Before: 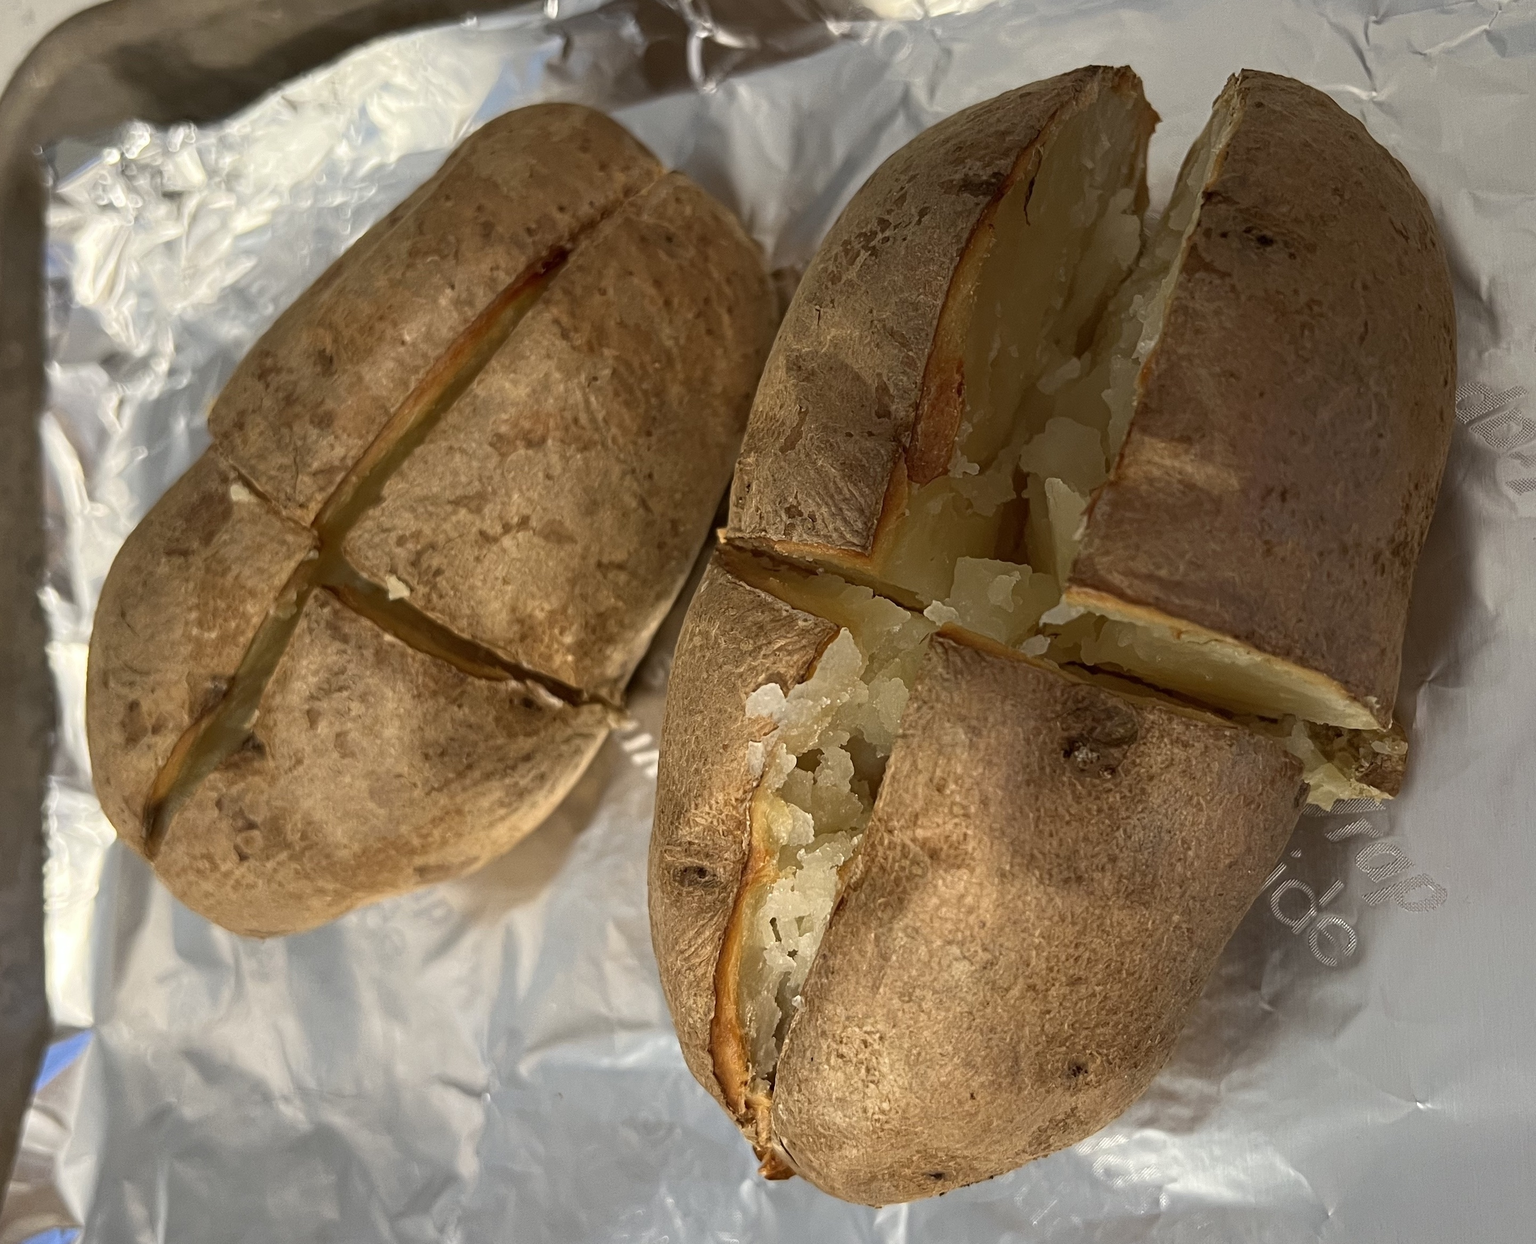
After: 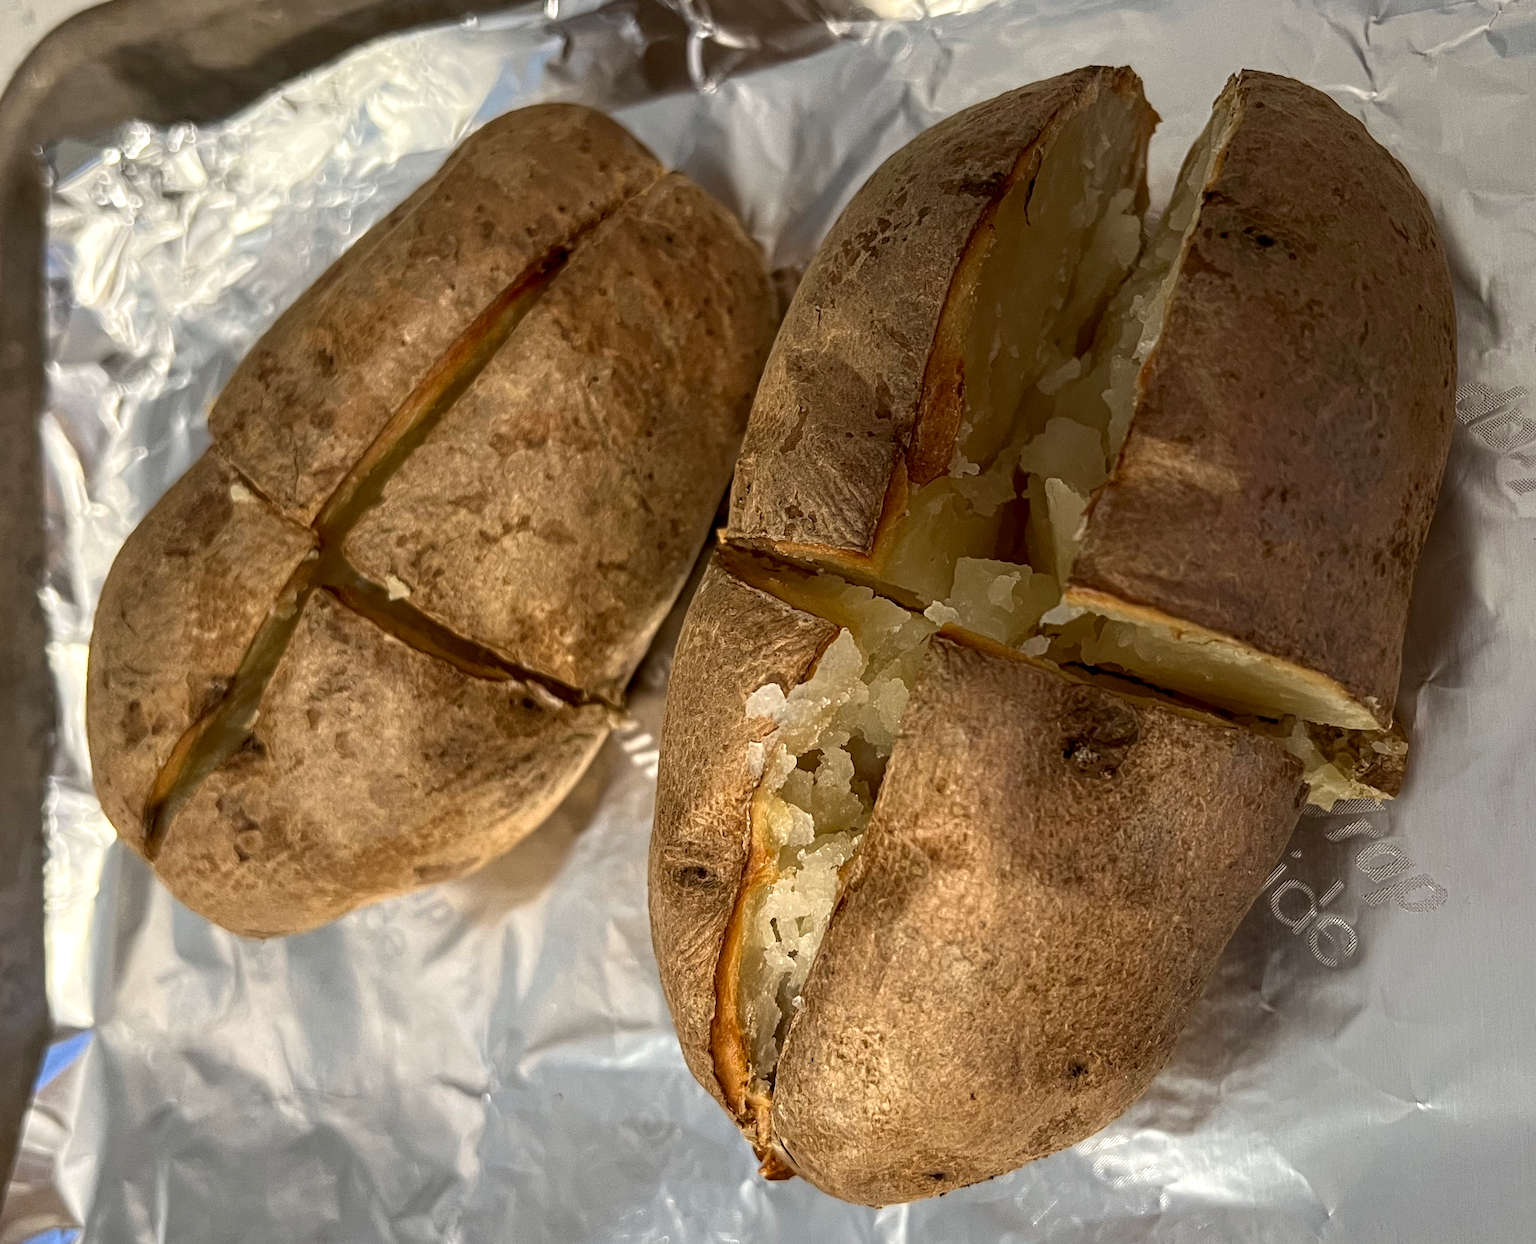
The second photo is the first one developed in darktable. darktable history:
local contrast: highlights 61%, detail 143%, midtone range 0.428
contrast brightness saturation: contrast -0.02, brightness -0.01, saturation 0.03
tone equalizer: on, module defaults
